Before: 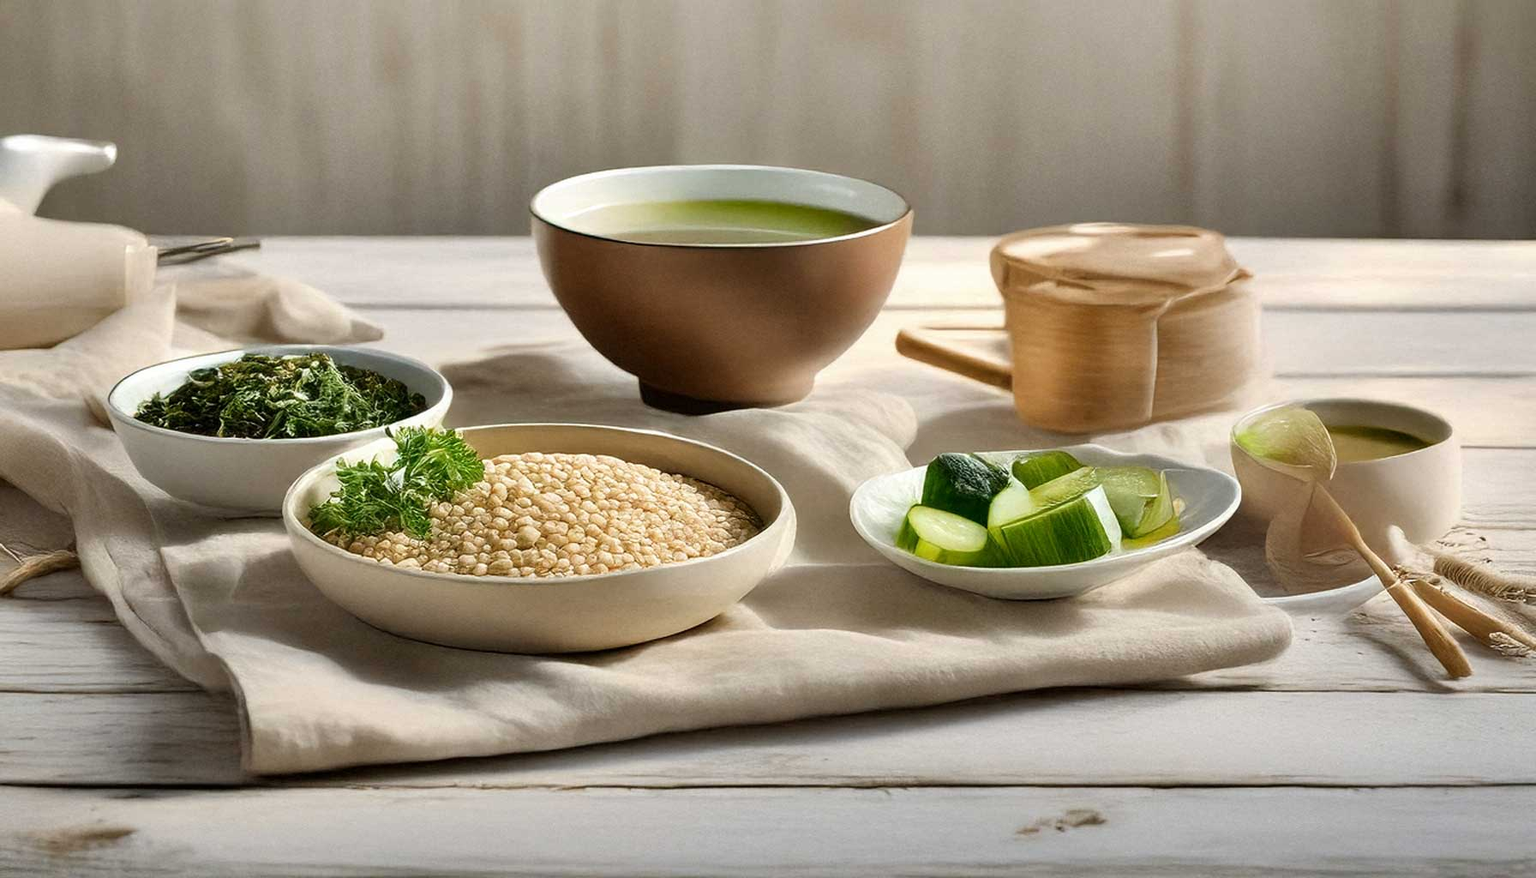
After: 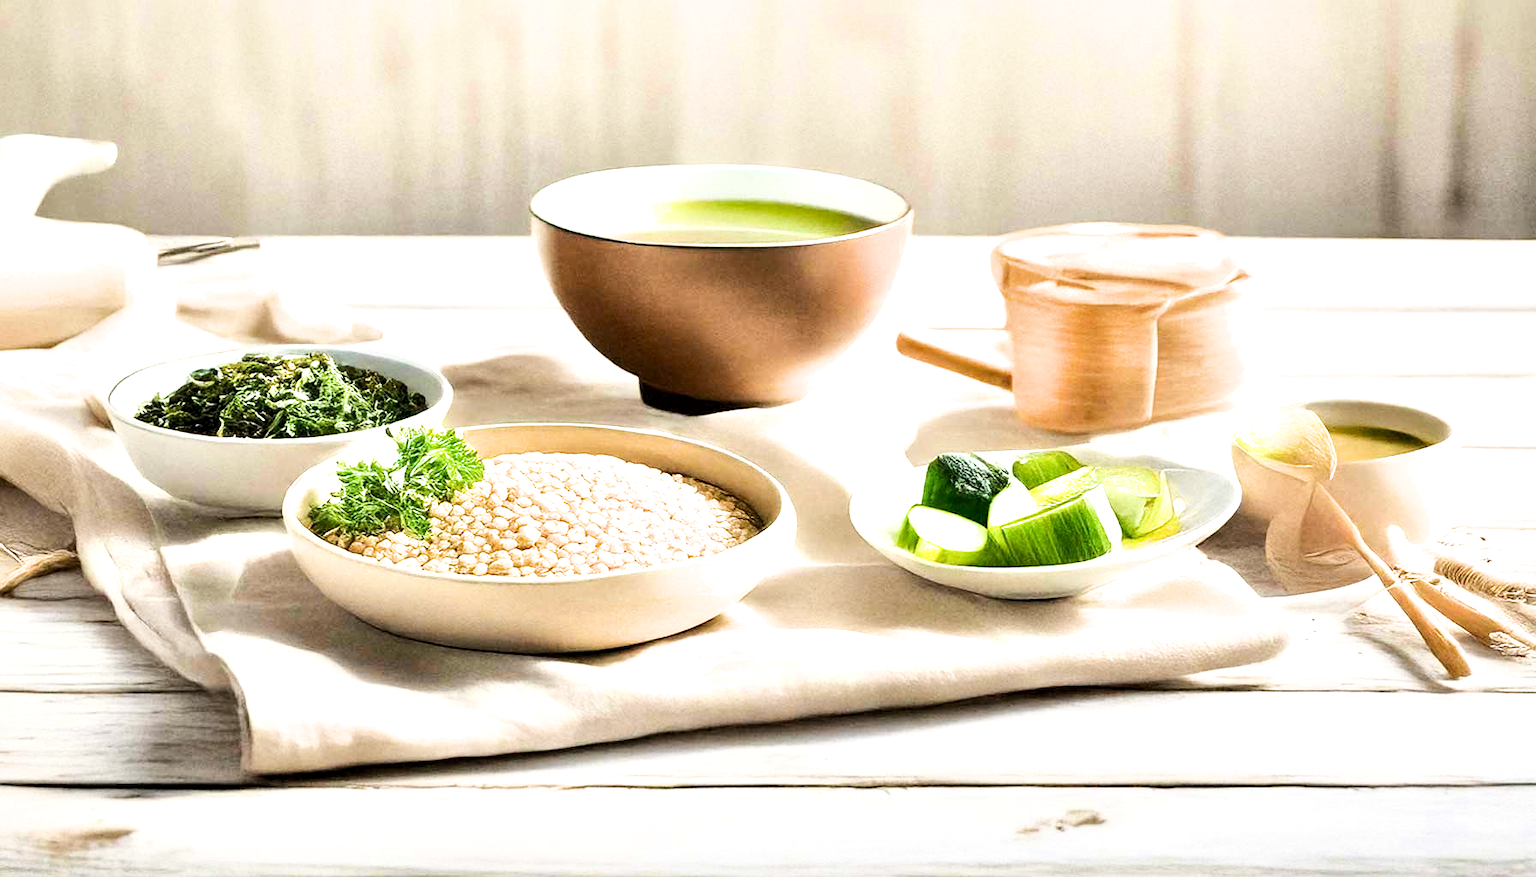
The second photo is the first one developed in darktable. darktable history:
exposure: black level correction 0.001, exposure 1.66 EV, compensate exposure bias true, compensate highlight preservation false
local contrast: mode bilateral grid, contrast 20, coarseness 50, detail 129%, midtone range 0.2
tone equalizer: -8 EV 0 EV, -7 EV 0.001 EV, -6 EV -0.002 EV, -5 EV -0.007 EV, -4 EV -0.064 EV, -3 EV -0.221 EV, -2 EV -0.268 EV, -1 EV 0.087 EV, +0 EV 0.33 EV, smoothing 1
filmic rgb: middle gray luminance 9.47%, black relative exposure -10.61 EV, white relative exposure 3.45 EV, target black luminance 0%, hardness 5.96, latitude 59.51%, contrast 1.087, highlights saturation mix 4.75%, shadows ↔ highlights balance 29.4%
